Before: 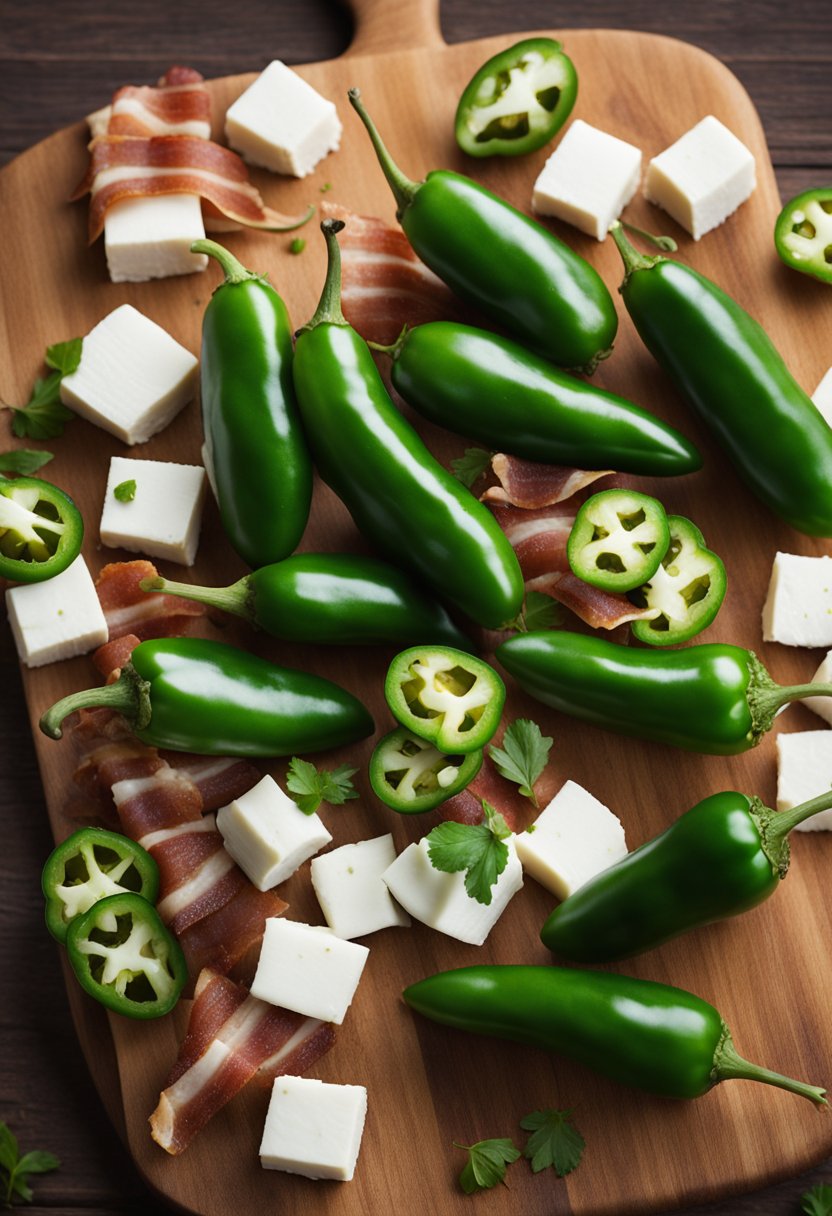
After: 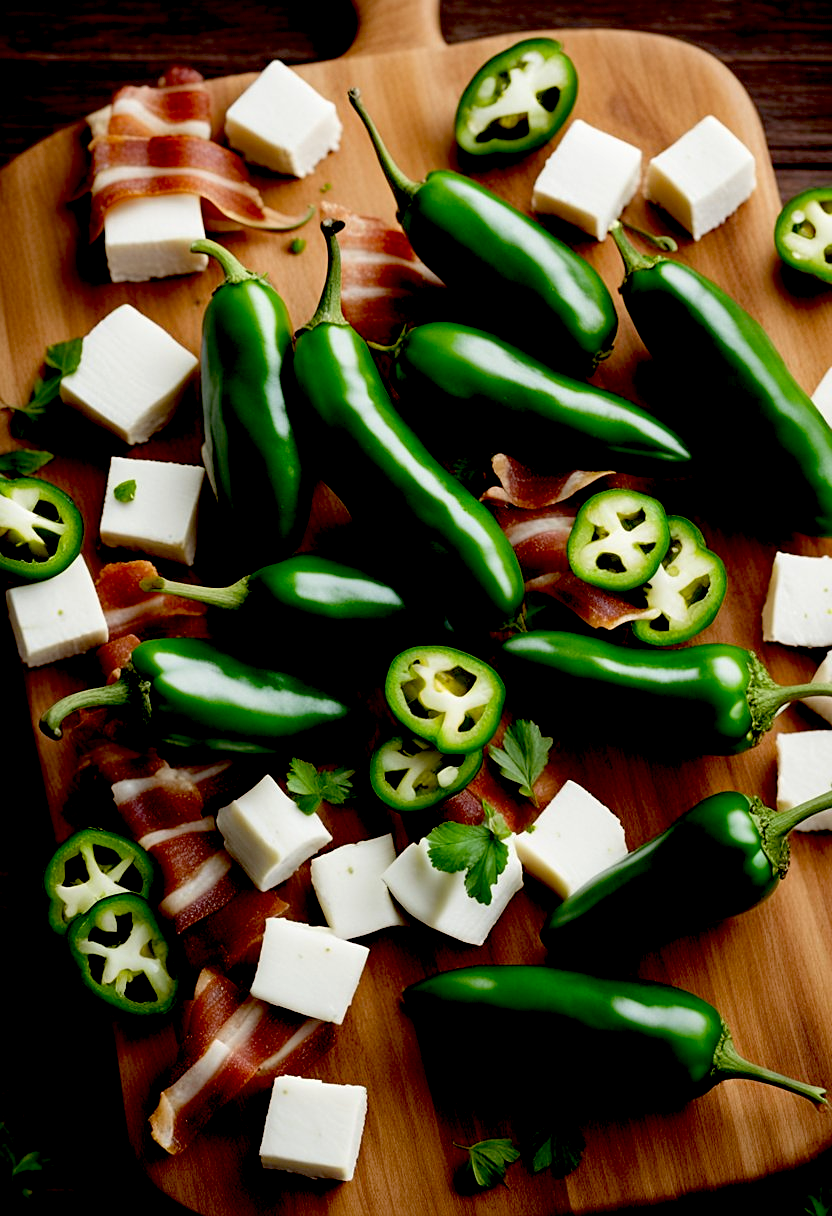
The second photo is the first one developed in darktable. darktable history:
exposure: black level correction 0.046, exposure 0.013 EV, compensate exposure bias true, compensate highlight preservation false
sharpen: amount 0.208
